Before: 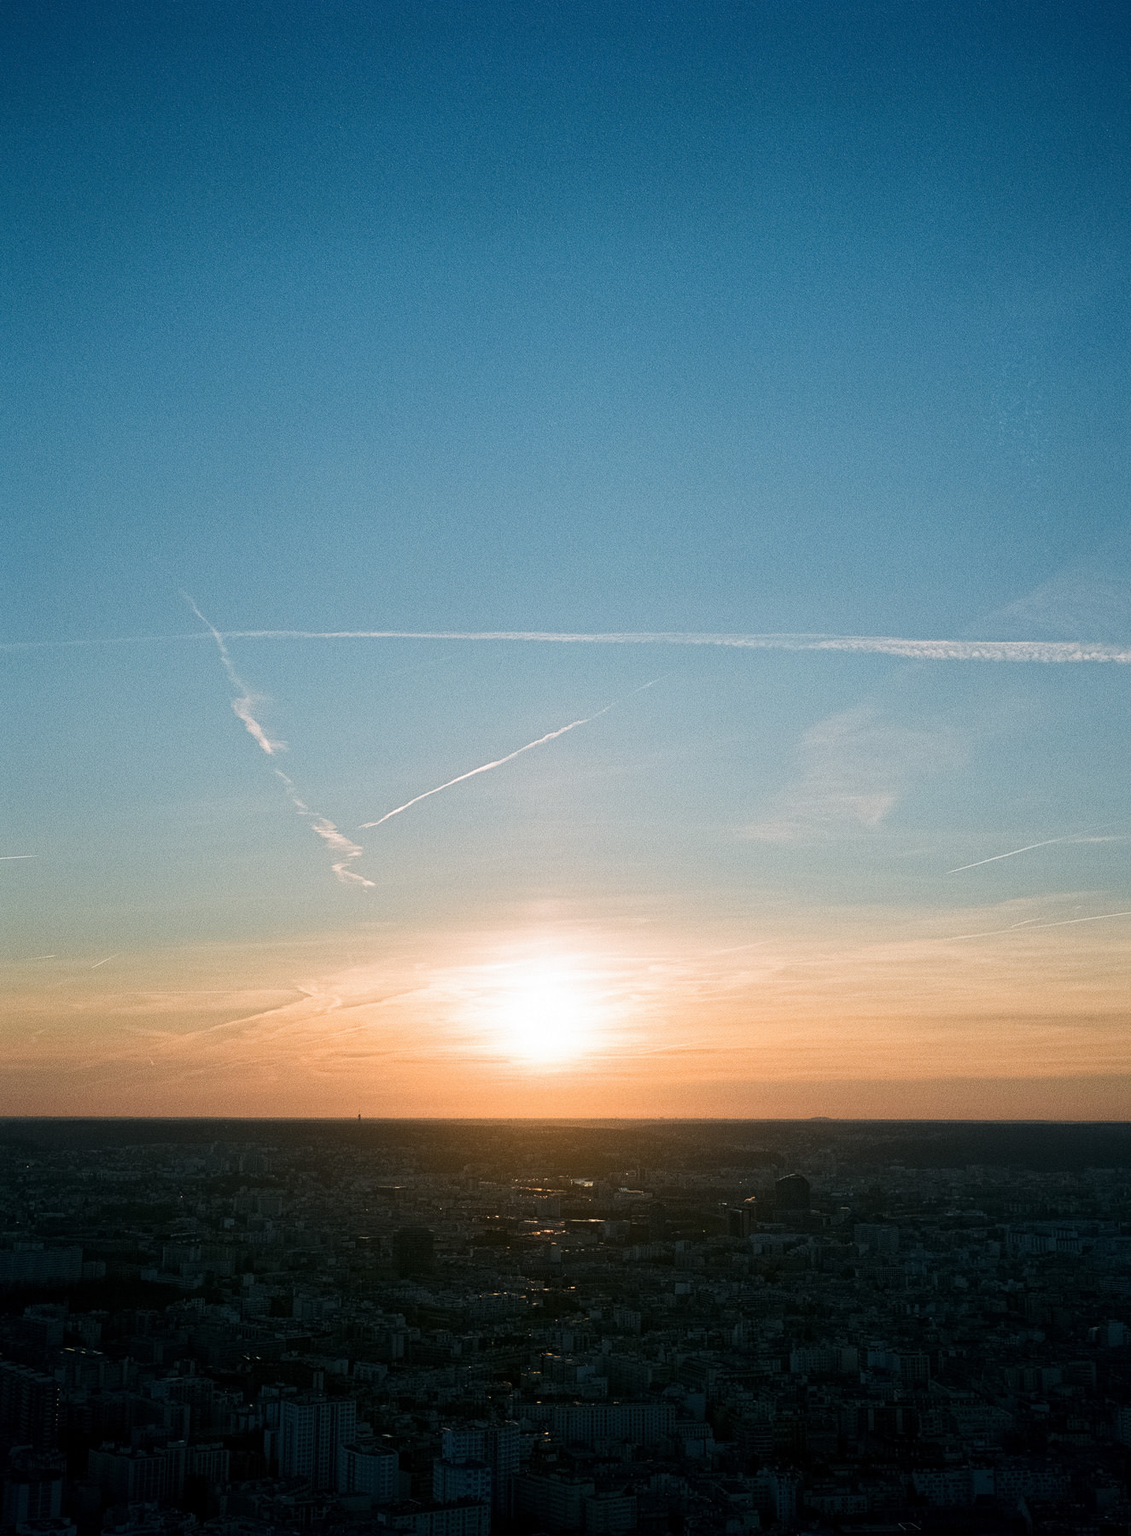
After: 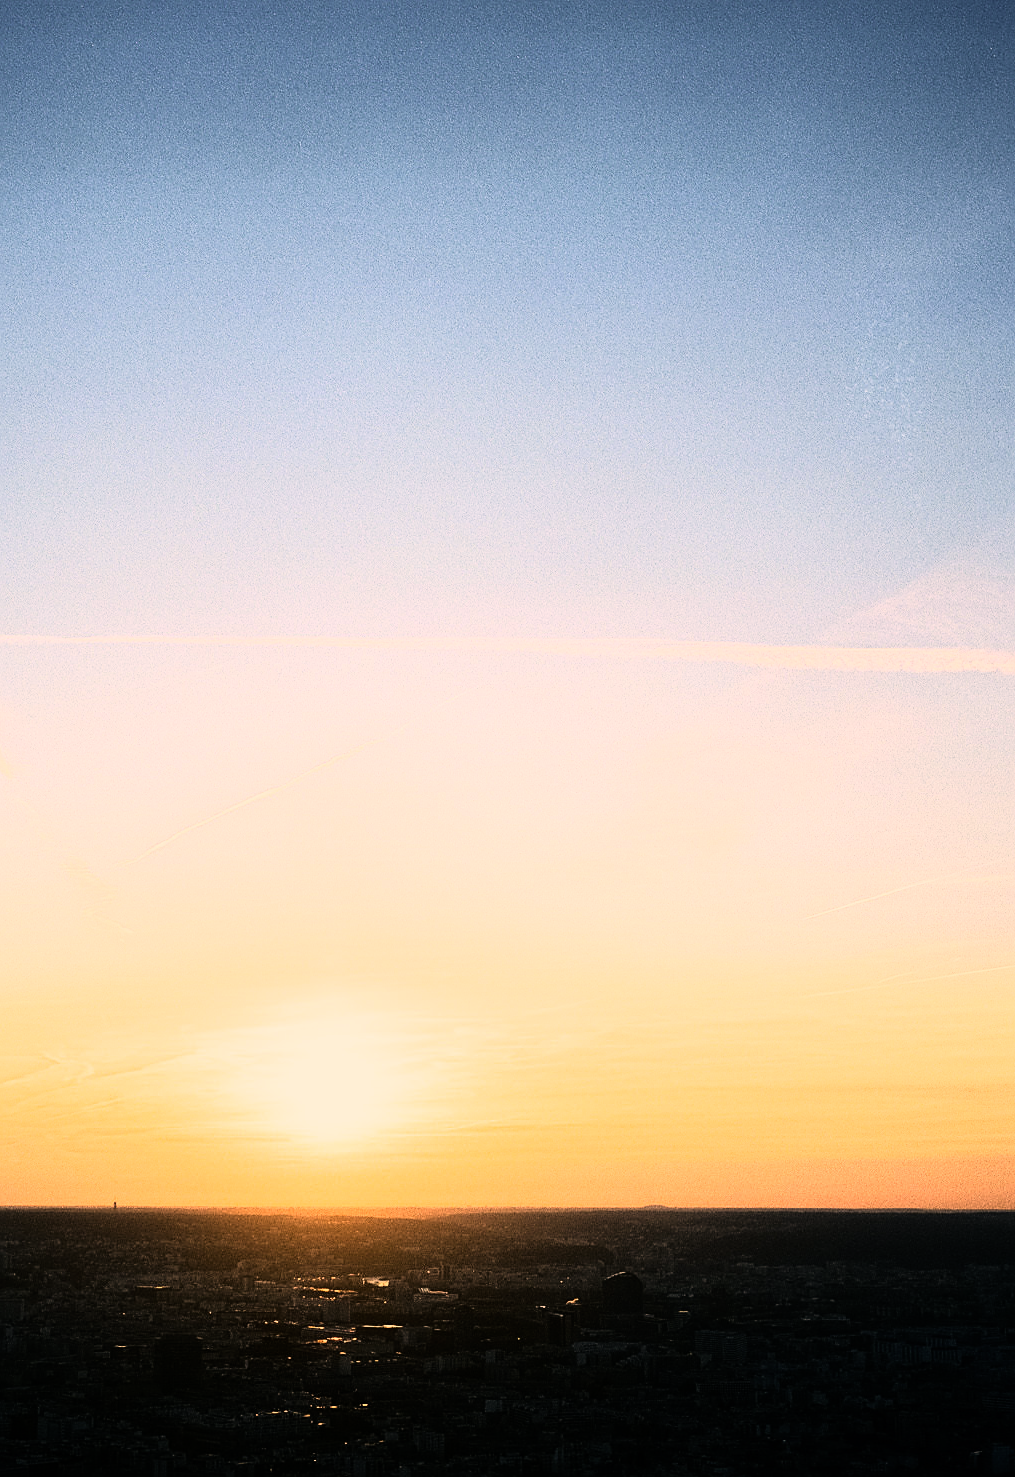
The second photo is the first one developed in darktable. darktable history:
sharpen: on, module defaults
contrast equalizer: octaves 7, y [[0.502, 0.505, 0.512, 0.529, 0.564, 0.588], [0.5 ×6], [0.502, 0.505, 0.512, 0.529, 0.564, 0.588], [0, 0.001, 0.001, 0.004, 0.008, 0.011], [0, 0.001, 0.001, 0.004, 0.008, 0.011]], mix -1
rgb curve: curves: ch0 [(0, 0) (0.21, 0.15) (0.24, 0.21) (0.5, 0.75) (0.75, 0.96) (0.89, 0.99) (1, 1)]; ch1 [(0, 0.02) (0.21, 0.13) (0.25, 0.2) (0.5, 0.67) (0.75, 0.9) (0.89, 0.97) (1, 1)]; ch2 [(0, 0.02) (0.21, 0.13) (0.25, 0.2) (0.5, 0.67) (0.75, 0.9) (0.89, 0.97) (1, 1)], compensate middle gray true
crop: left 23.095%, top 5.827%, bottom 11.854%
color correction: highlights a* 21.88, highlights b* 22.25
